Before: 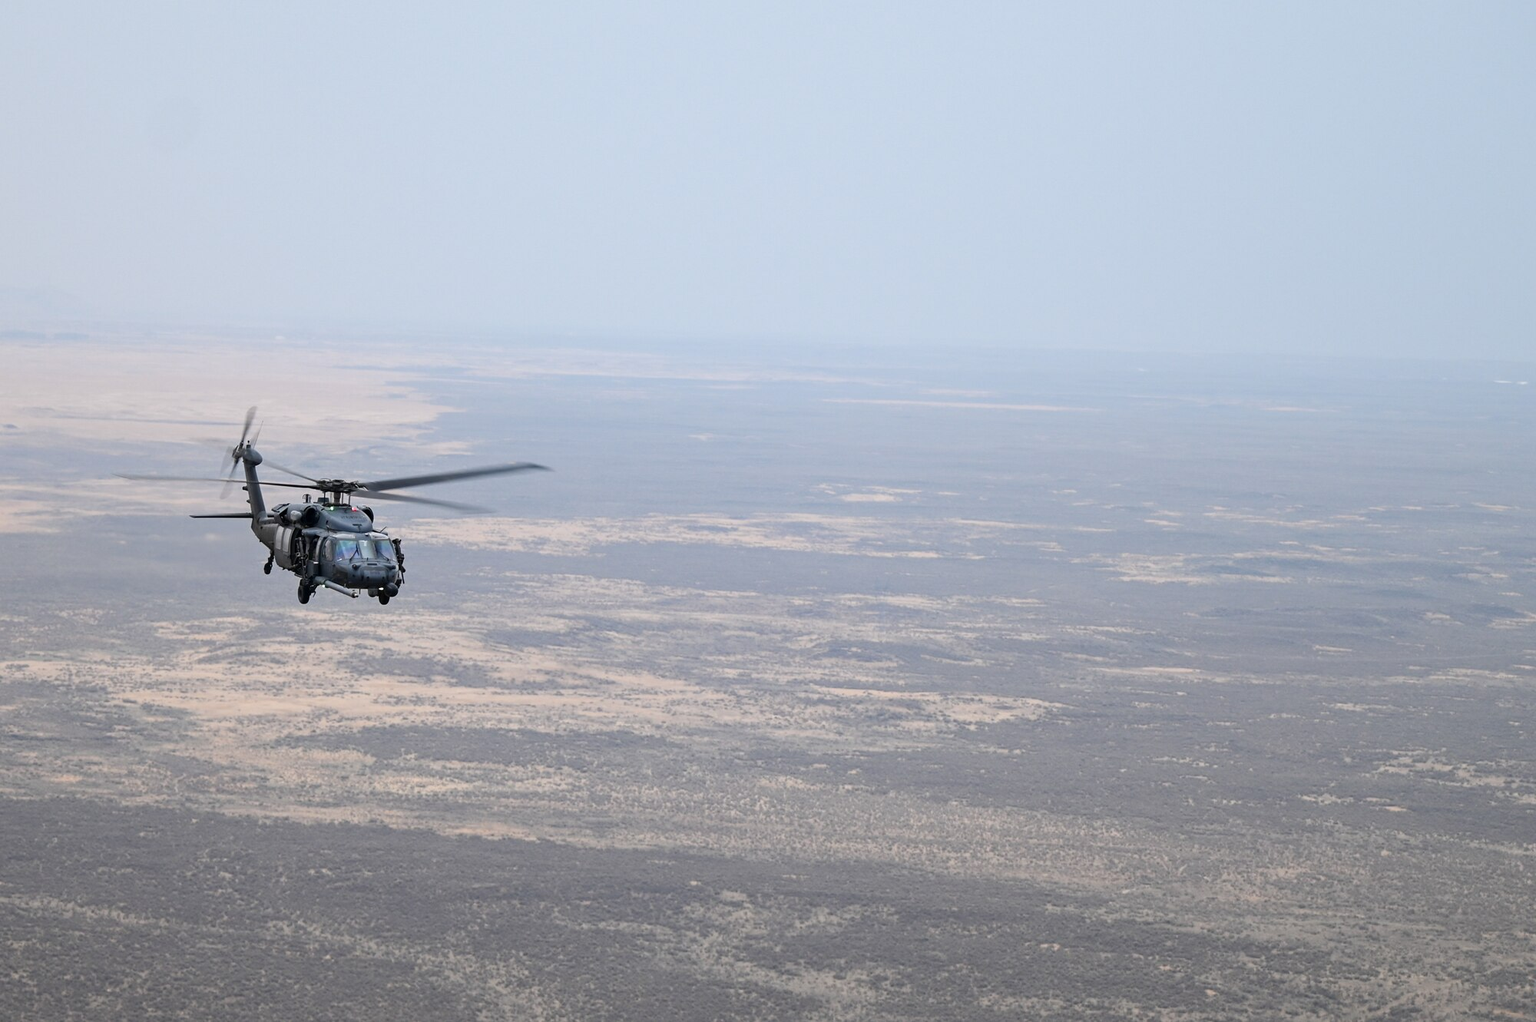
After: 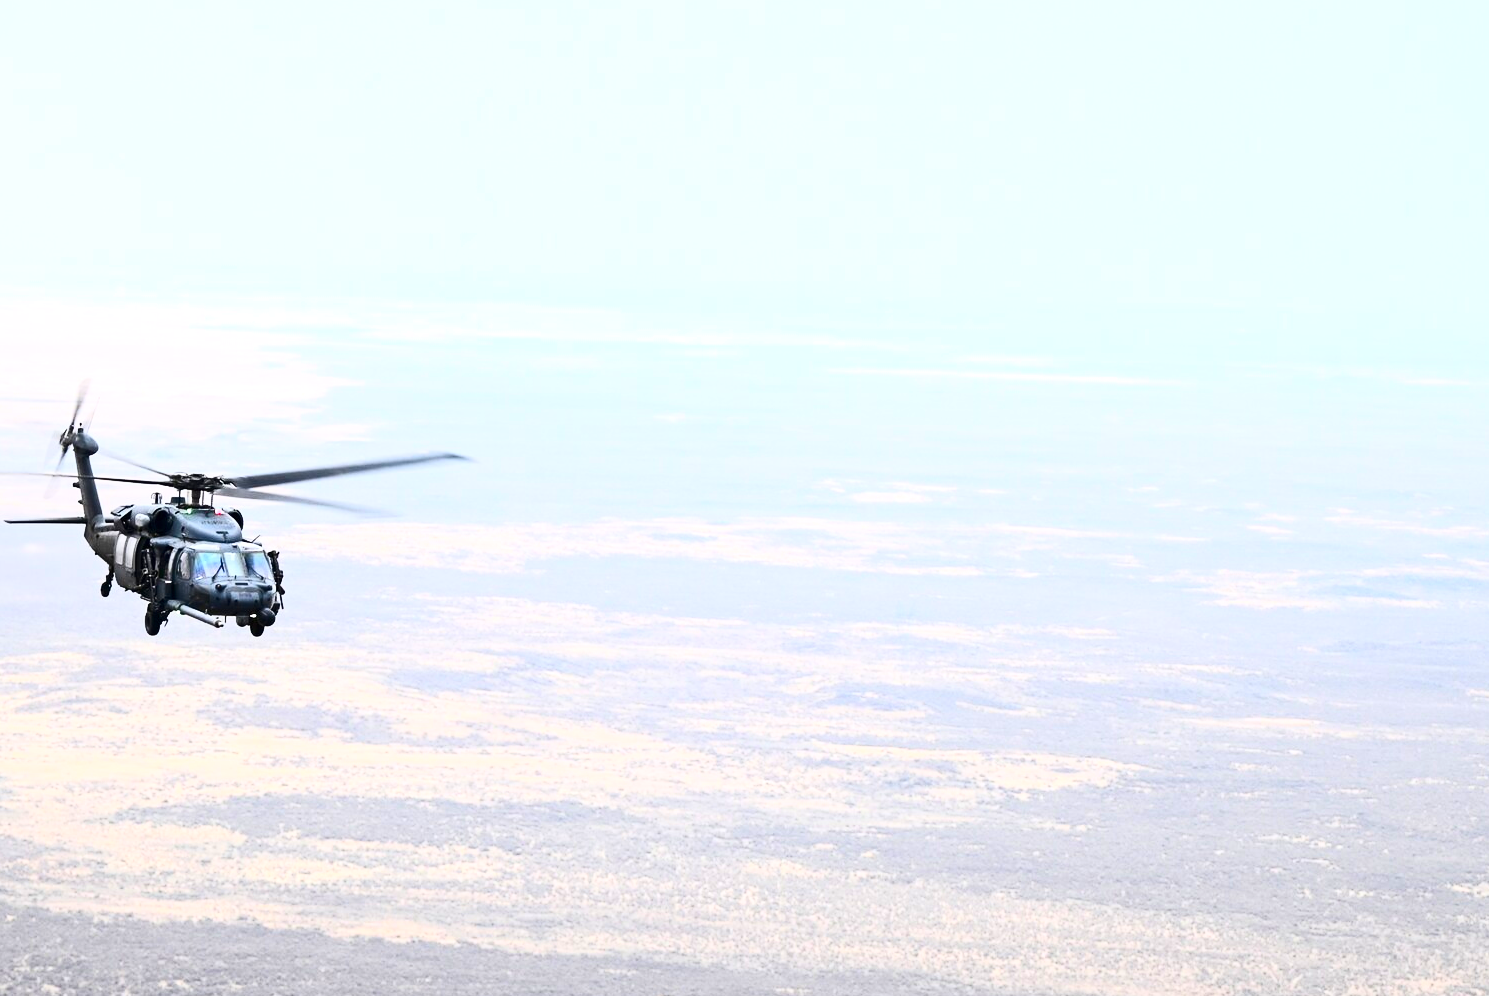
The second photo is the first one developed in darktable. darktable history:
crop and rotate: left 12.15%, top 11.41%, right 13.384%, bottom 13.707%
contrast brightness saturation: contrast 0.408, brightness 0.113, saturation 0.214
exposure: exposure 0.757 EV, compensate exposure bias true, compensate highlight preservation false
